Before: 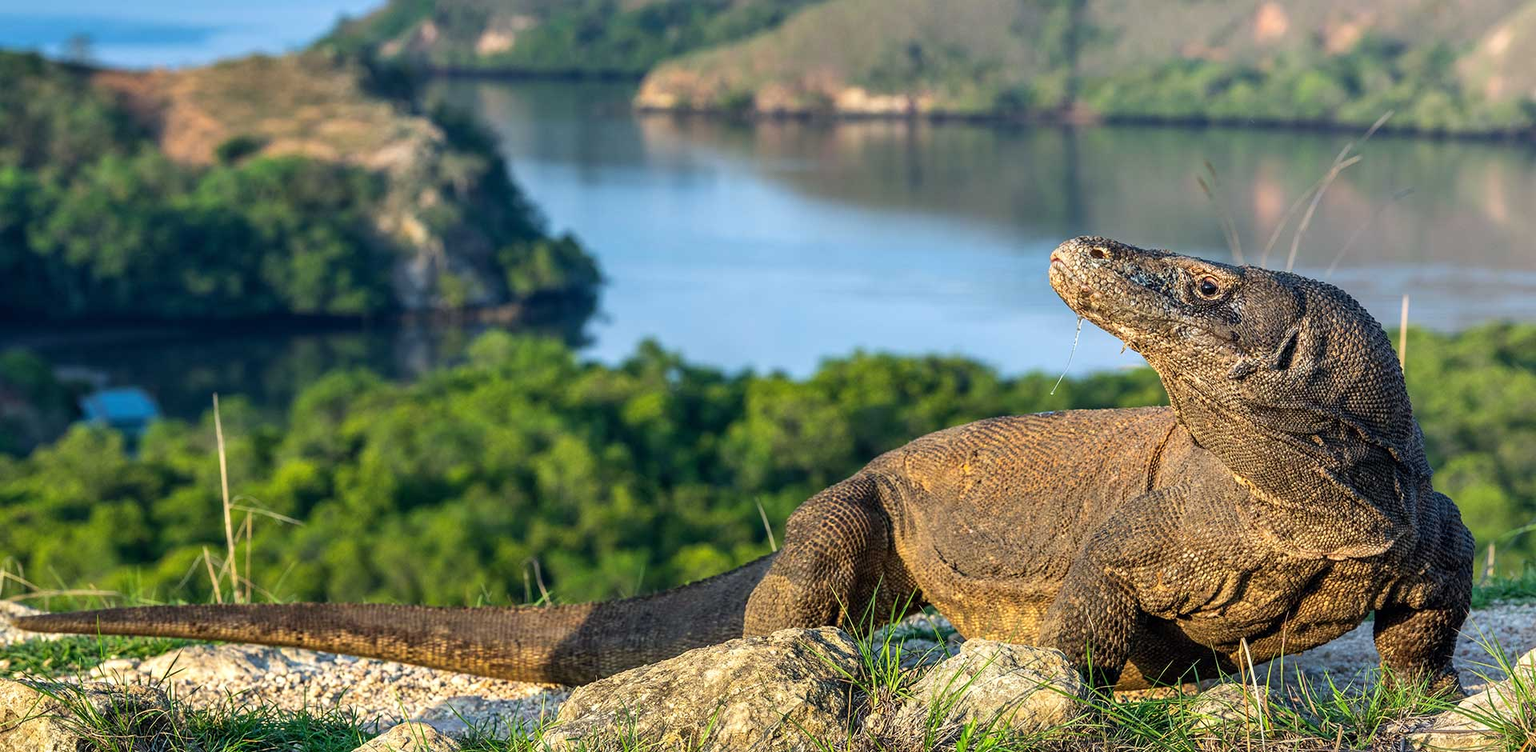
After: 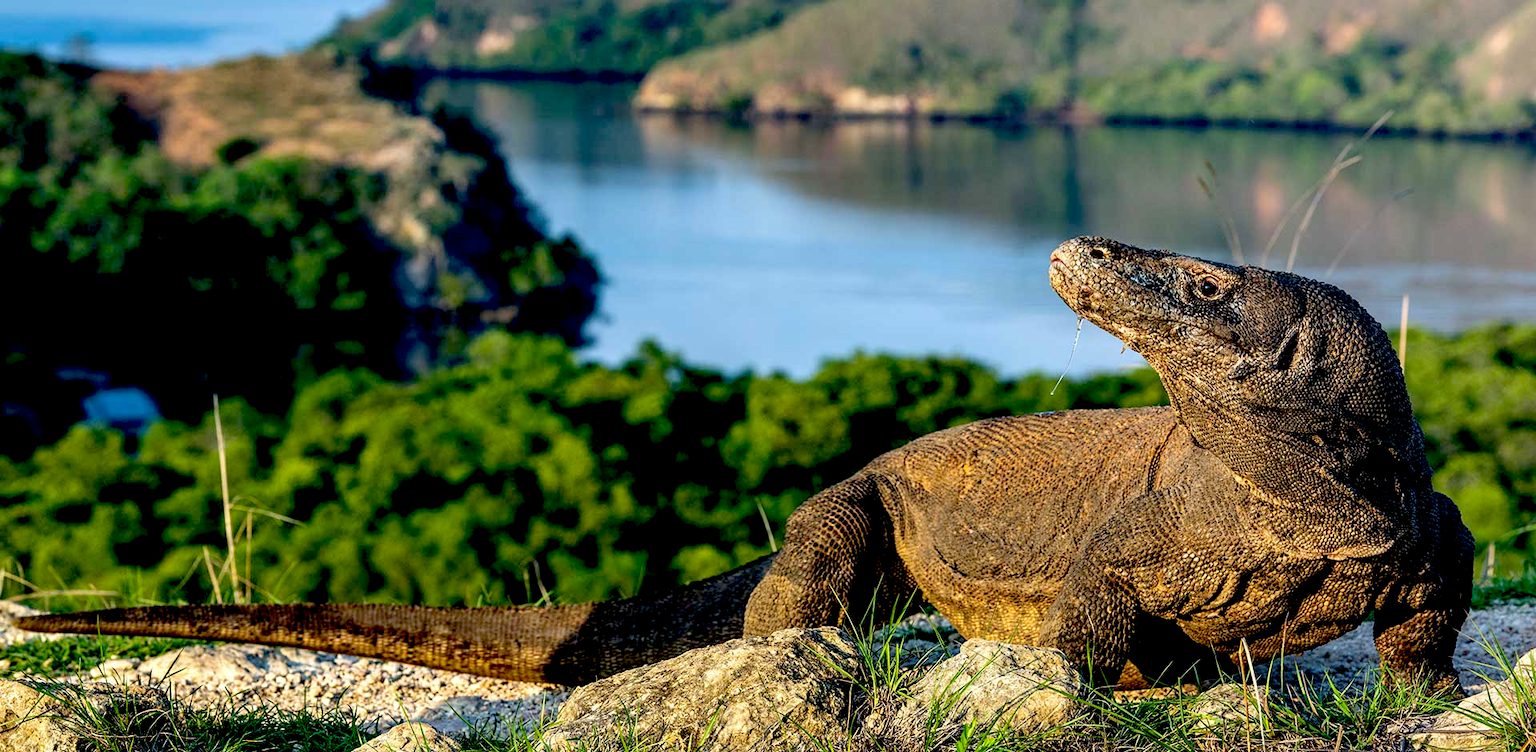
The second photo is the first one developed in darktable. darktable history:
tone equalizer: on, module defaults
exposure: black level correction 0.056, compensate highlight preservation false
color balance rgb: perceptual saturation grading › global saturation -3%
